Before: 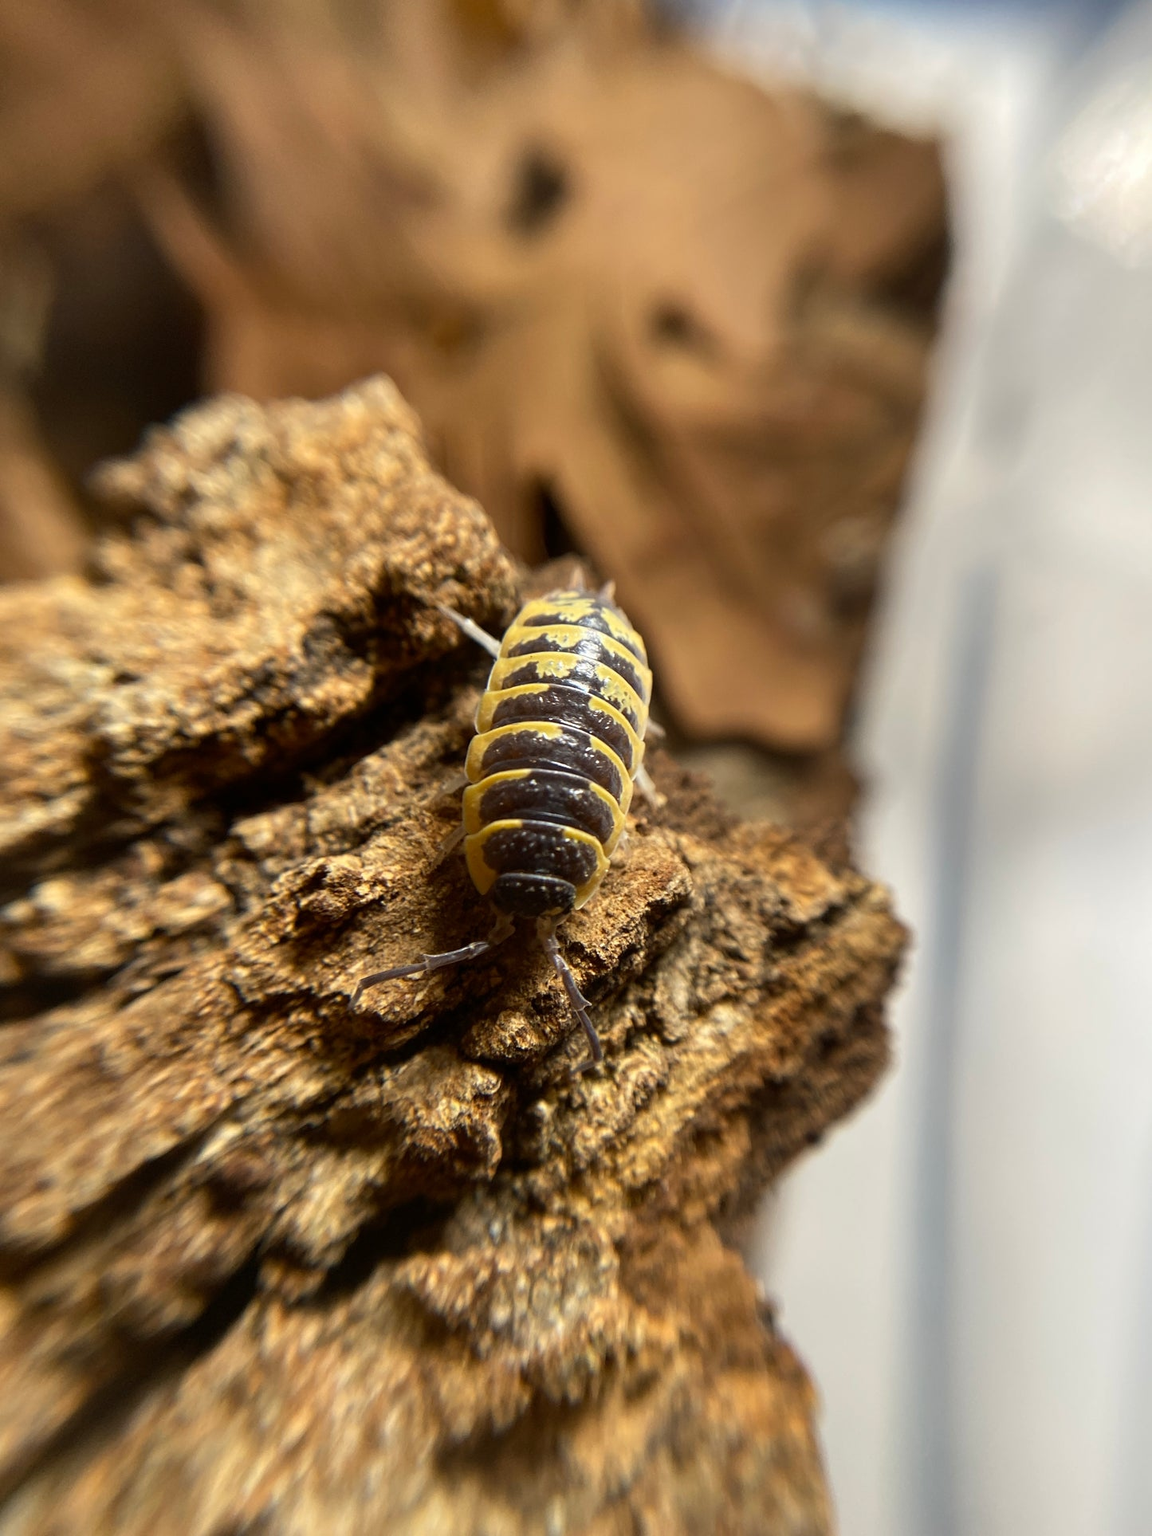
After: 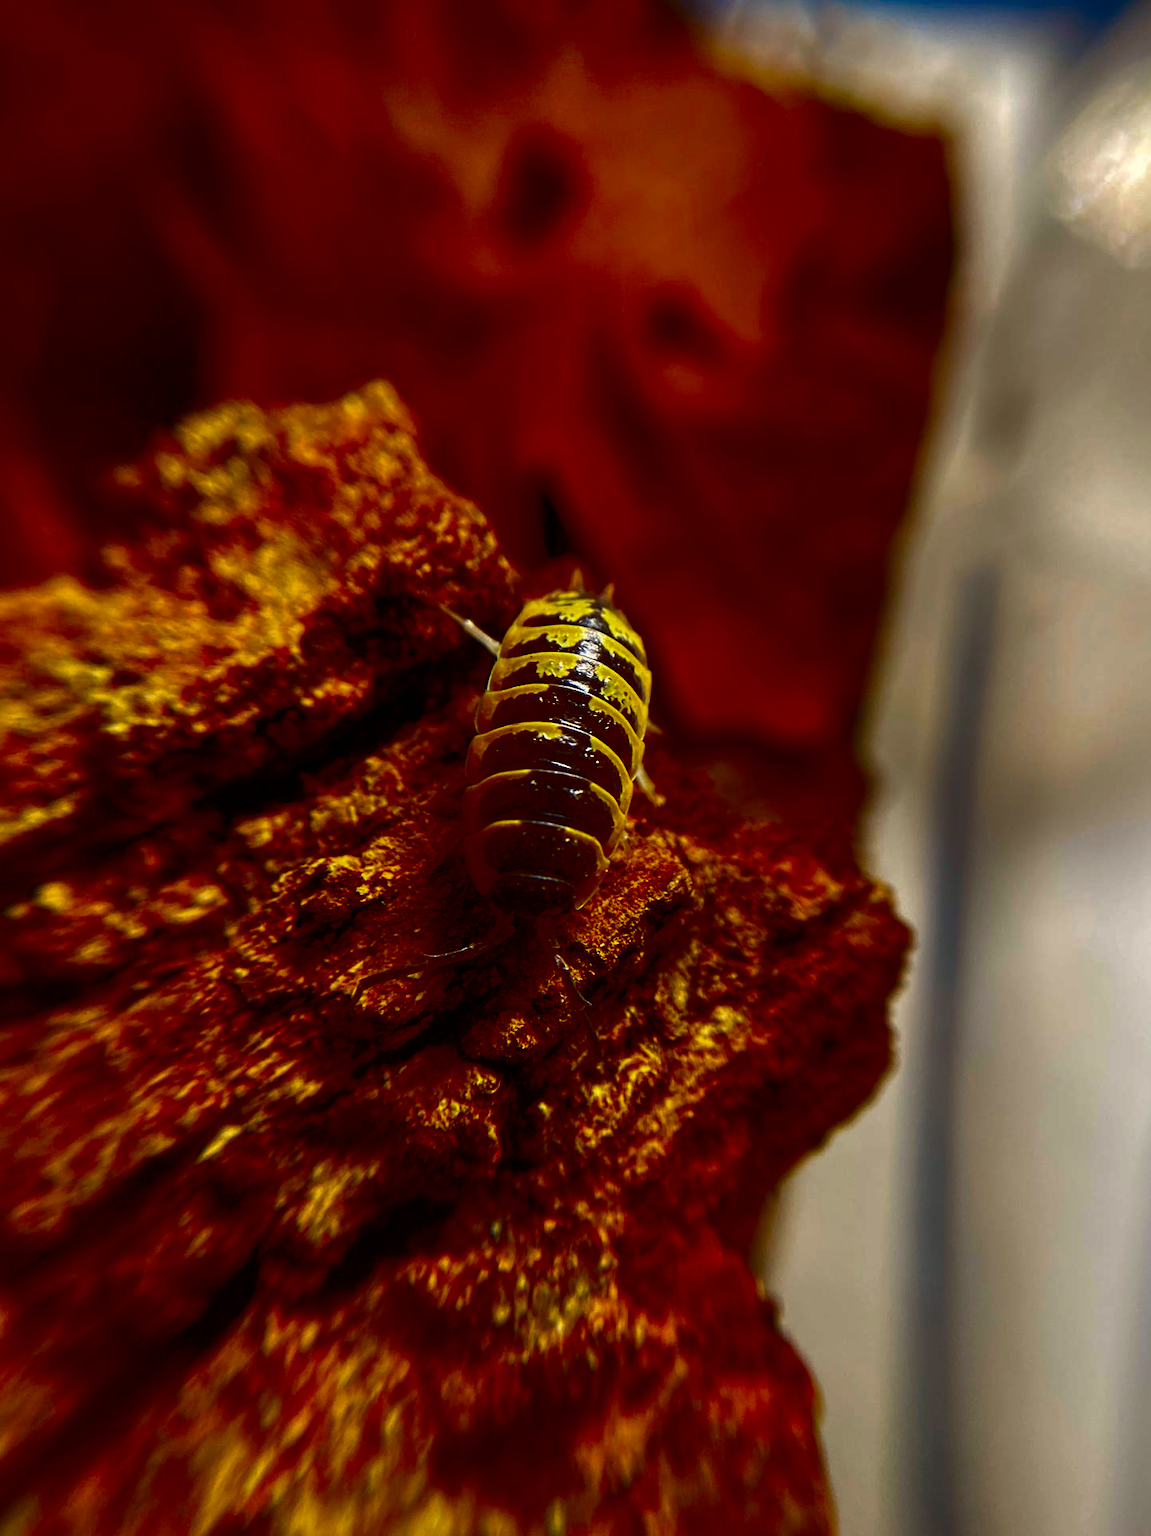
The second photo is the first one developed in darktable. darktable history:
contrast brightness saturation: brightness -0.988, saturation 0.994
color balance rgb: power › luminance -3.857%, power › chroma 0.573%, power › hue 37.88°, highlights gain › chroma 0.255%, highlights gain › hue 331.89°, perceptual saturation grading › global saturation 40.487%, perceptual saturation grading › highlights -24.816%, perceptual saturation grading › mid-tones 35.314%, perceptual saturation grading › shadows 36.025%
